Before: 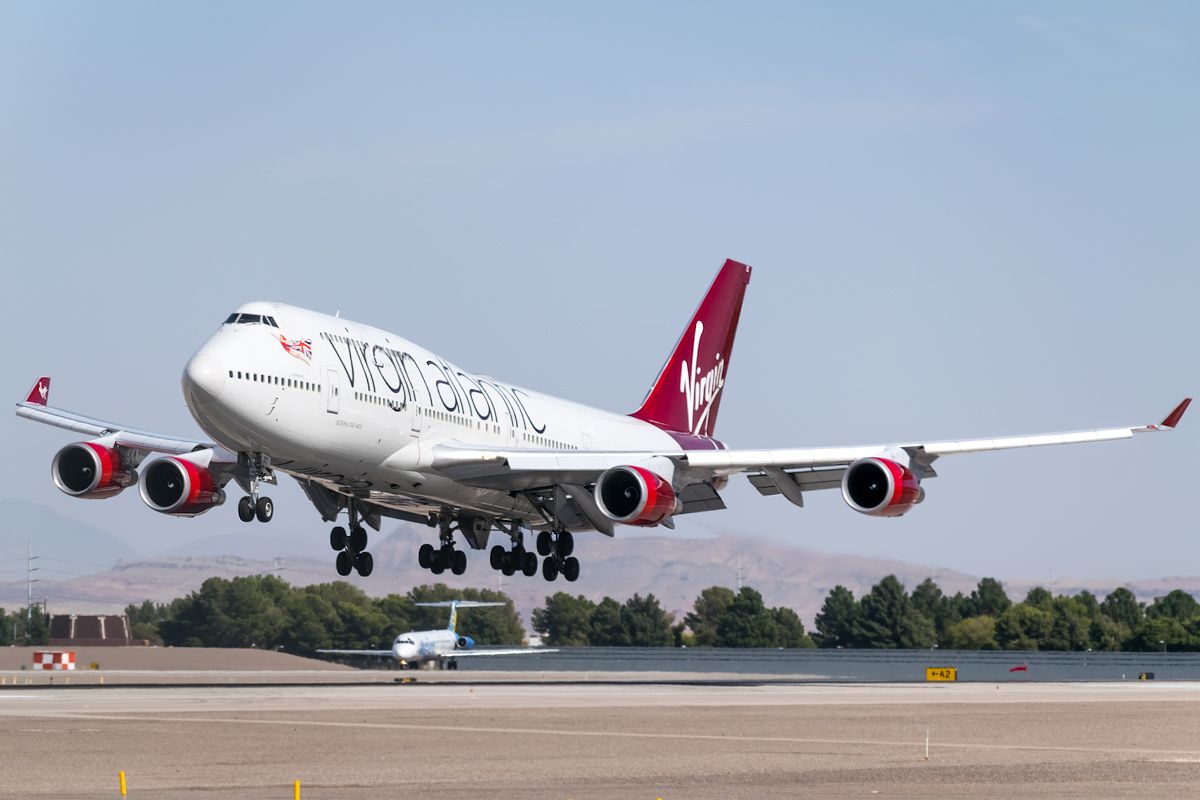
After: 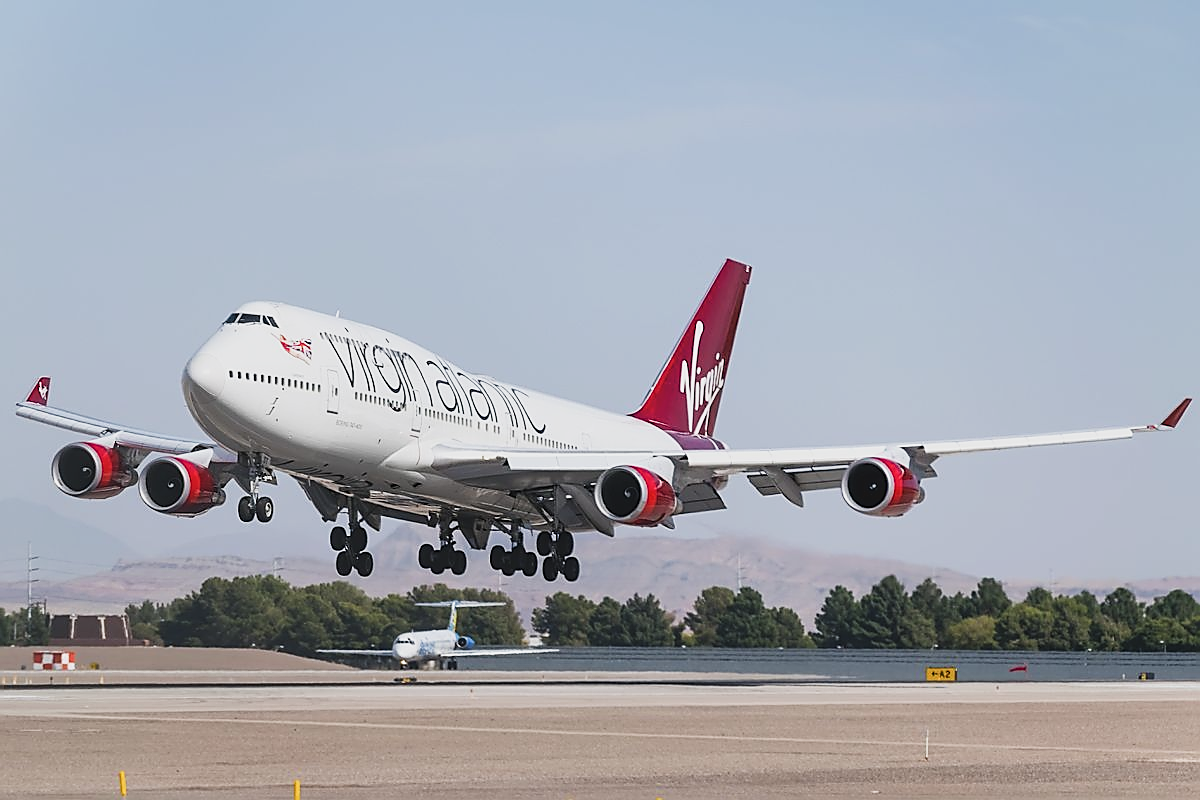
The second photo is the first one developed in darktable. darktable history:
exposure: black level correction -0.008, exposure 0.067 EV, compensate highlight preservation false
sharpen: radius 1.4, amount 1.25, threshold 0.7
sigmoid: contrast 1.22, skew 0.65
